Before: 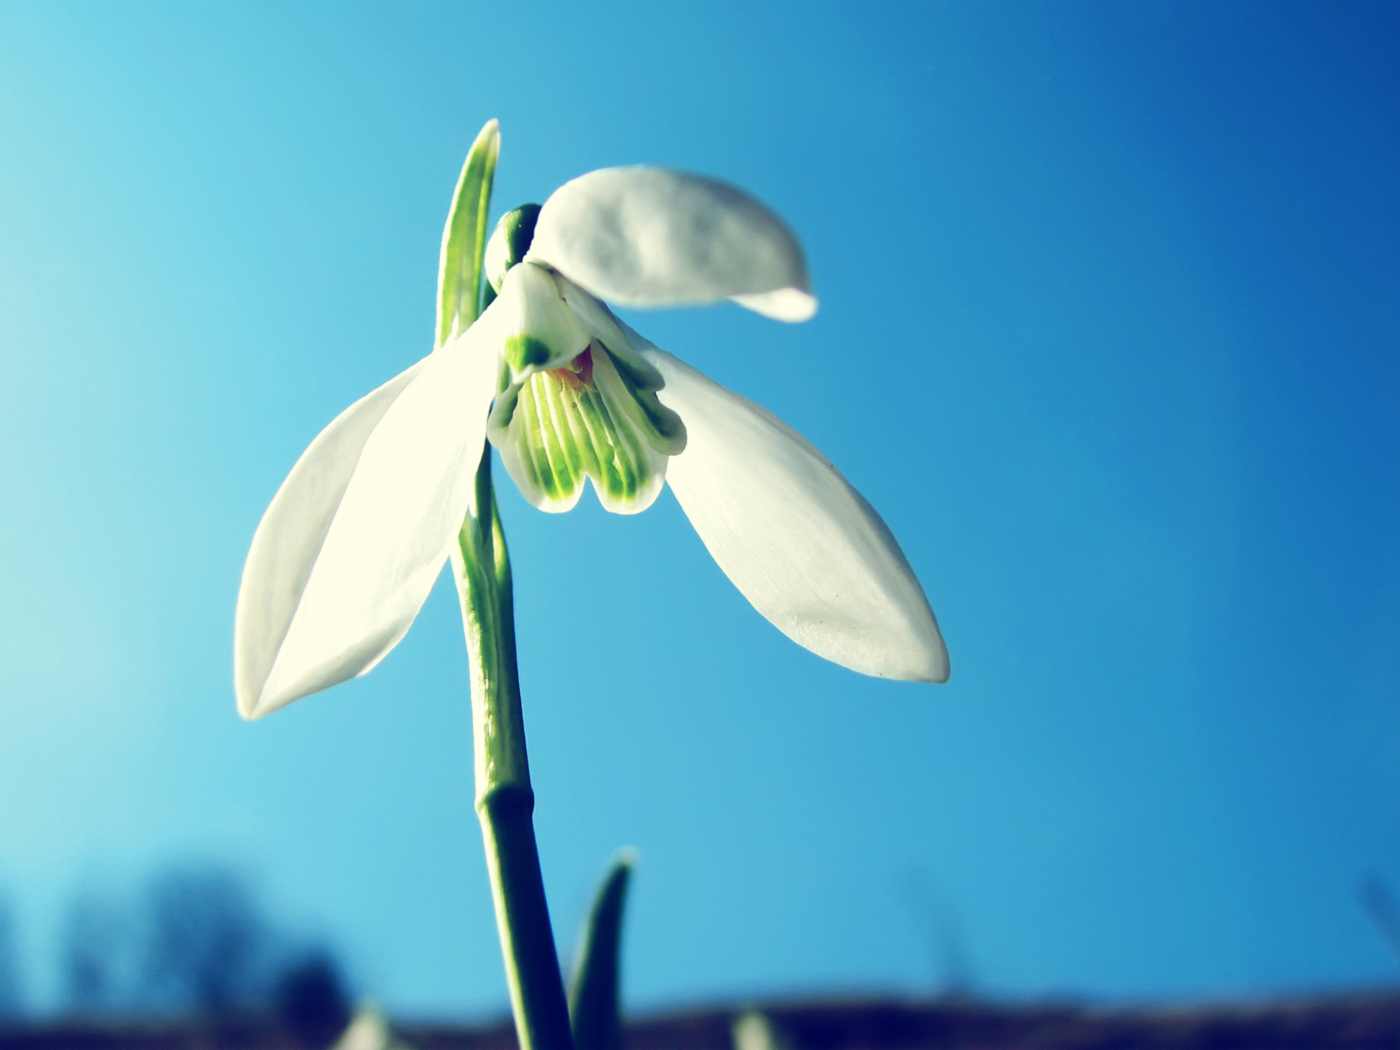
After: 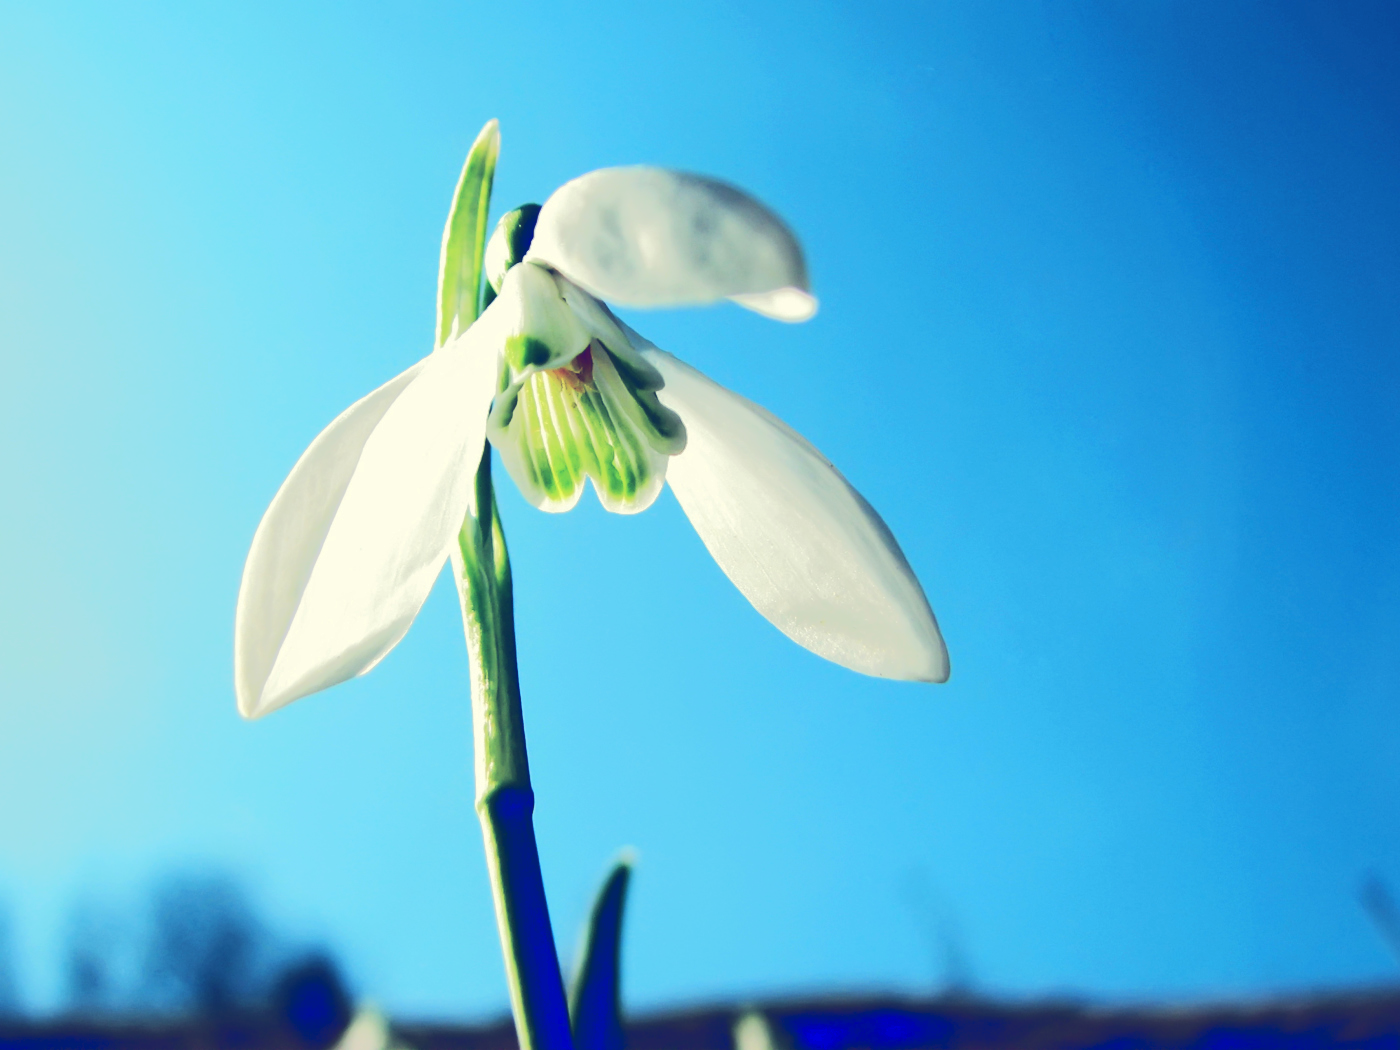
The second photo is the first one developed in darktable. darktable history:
tone curve: curves: ch0 [(0, 0) (0.003, 0.108) (0.011, 0.113) (0.025, 0.113) (0.044, 0.121) (0.069, 0.132) (0.1, 0.145) (0.136, 0.158) (0.177, 0.182) (0.224, 0.215) (0.277, 0.27) (0.335, 0.341) (0.399, 0.424) (0.468, 0.528) (0.543, 0.622) (0.623, 0.721) (0.709, 0.79) (0.801, 0.846) (0.898, 0.871) (1, 1)], color space Lab, linked channels, preserve colors none
